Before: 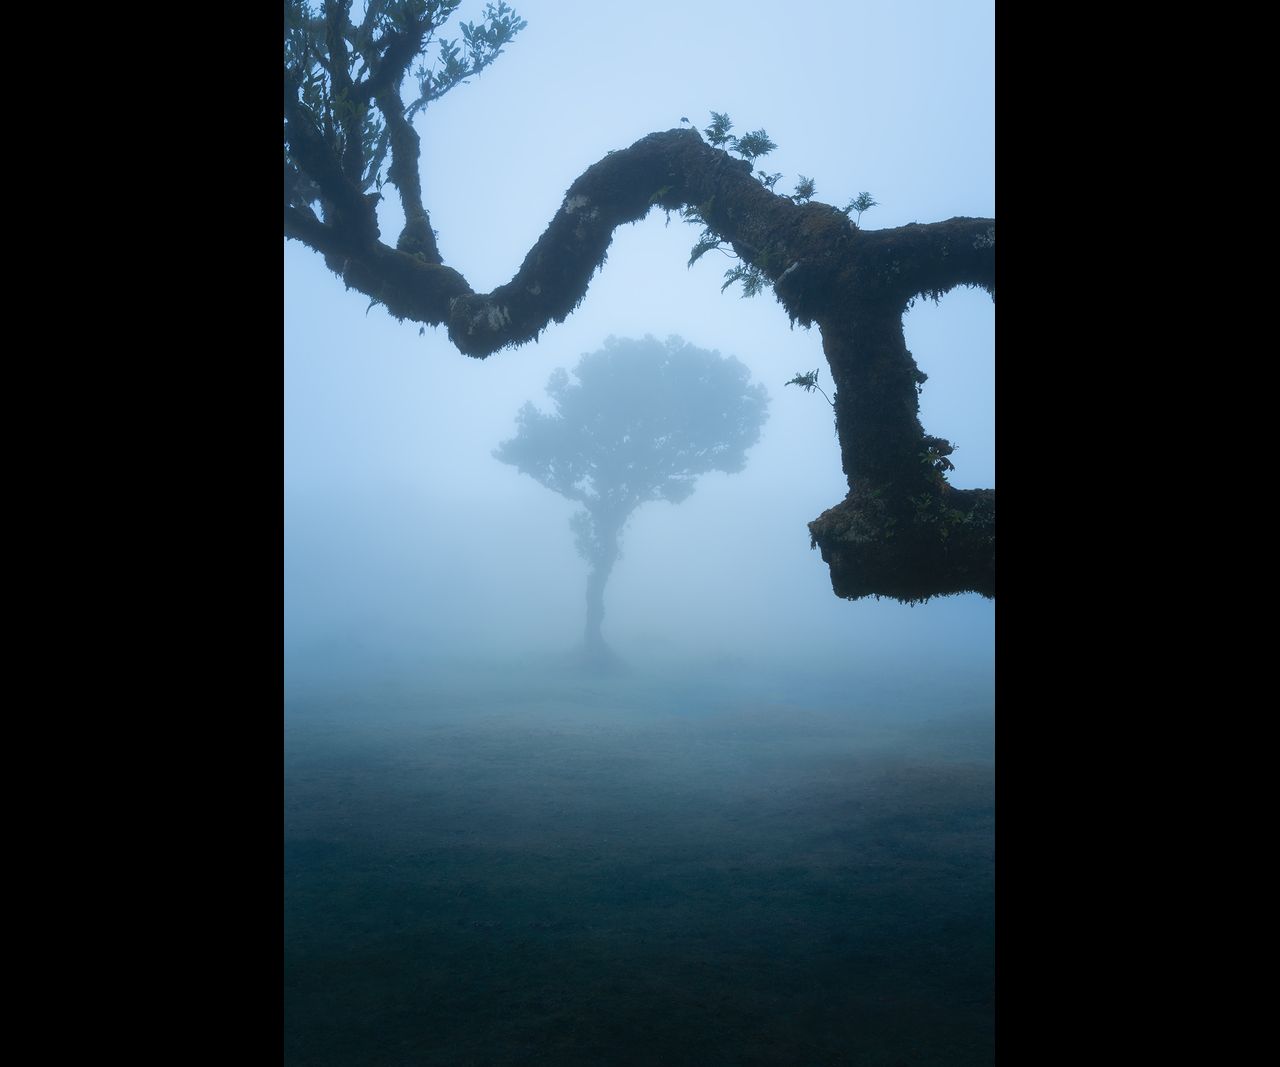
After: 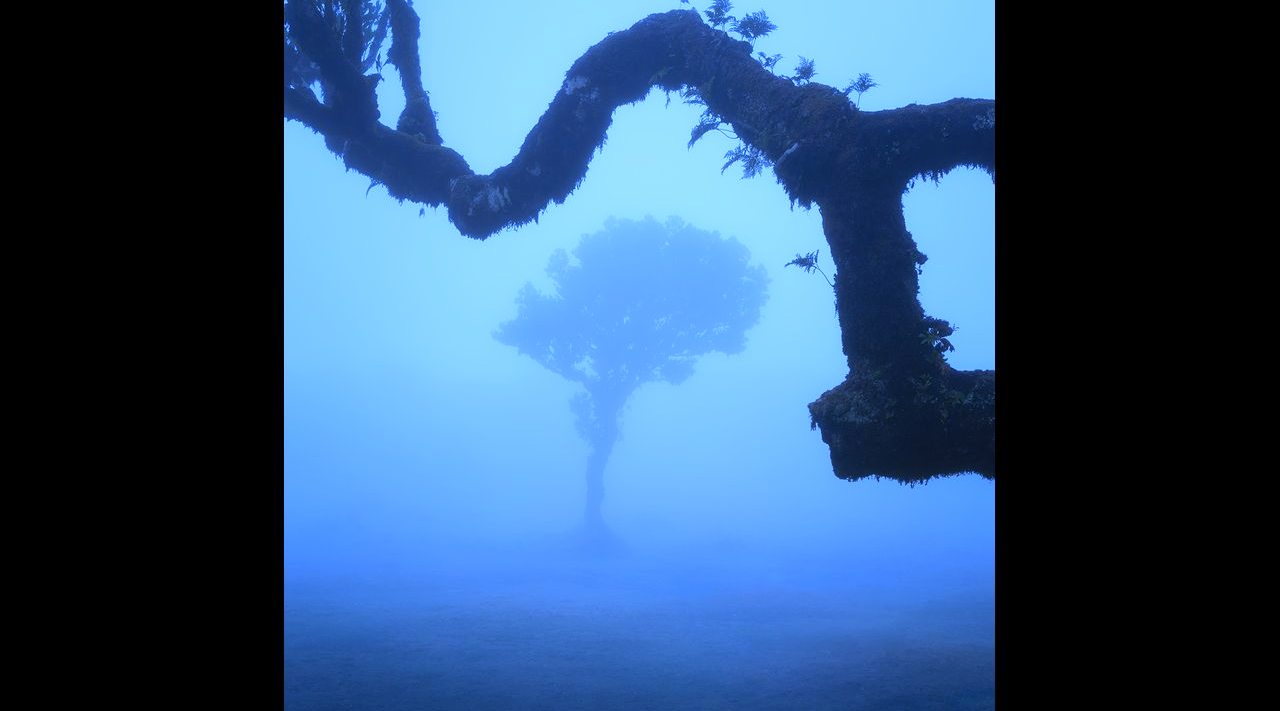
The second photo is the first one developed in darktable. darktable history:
white balance: red 0.766, blue 1.537
crop: top 11.166%, bottom 22.168%
